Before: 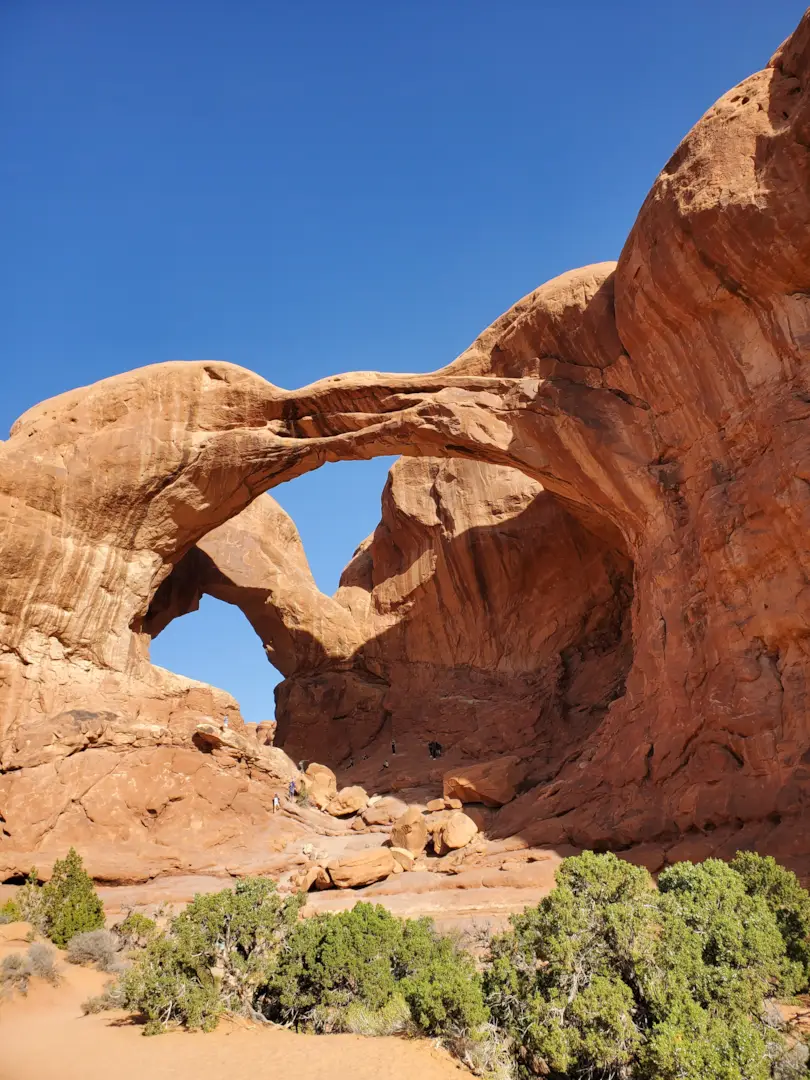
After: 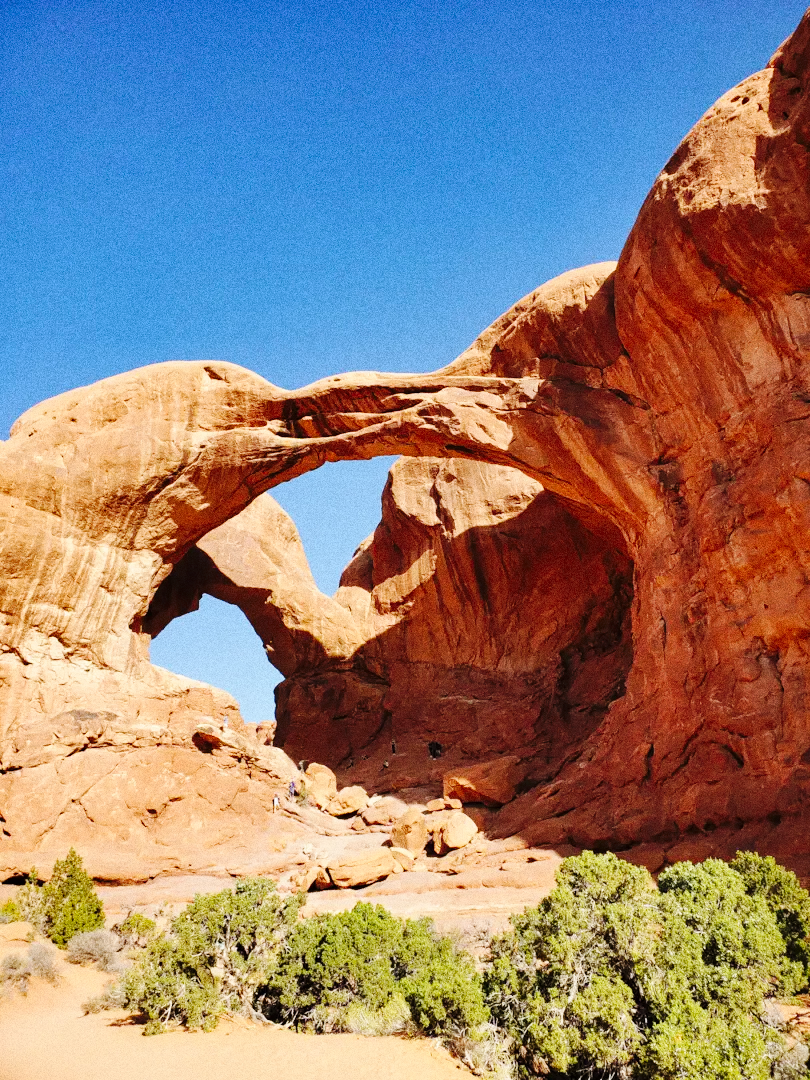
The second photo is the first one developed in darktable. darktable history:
base curve: curves: ch0 [(0, 0) (0.036, 0.025) (0.121, 0.166) (0.206, 0.329) (0.605, 0.79) (1, 1)], preserve colors none
grain: coarseness 0.09 ISO, strength 40%
